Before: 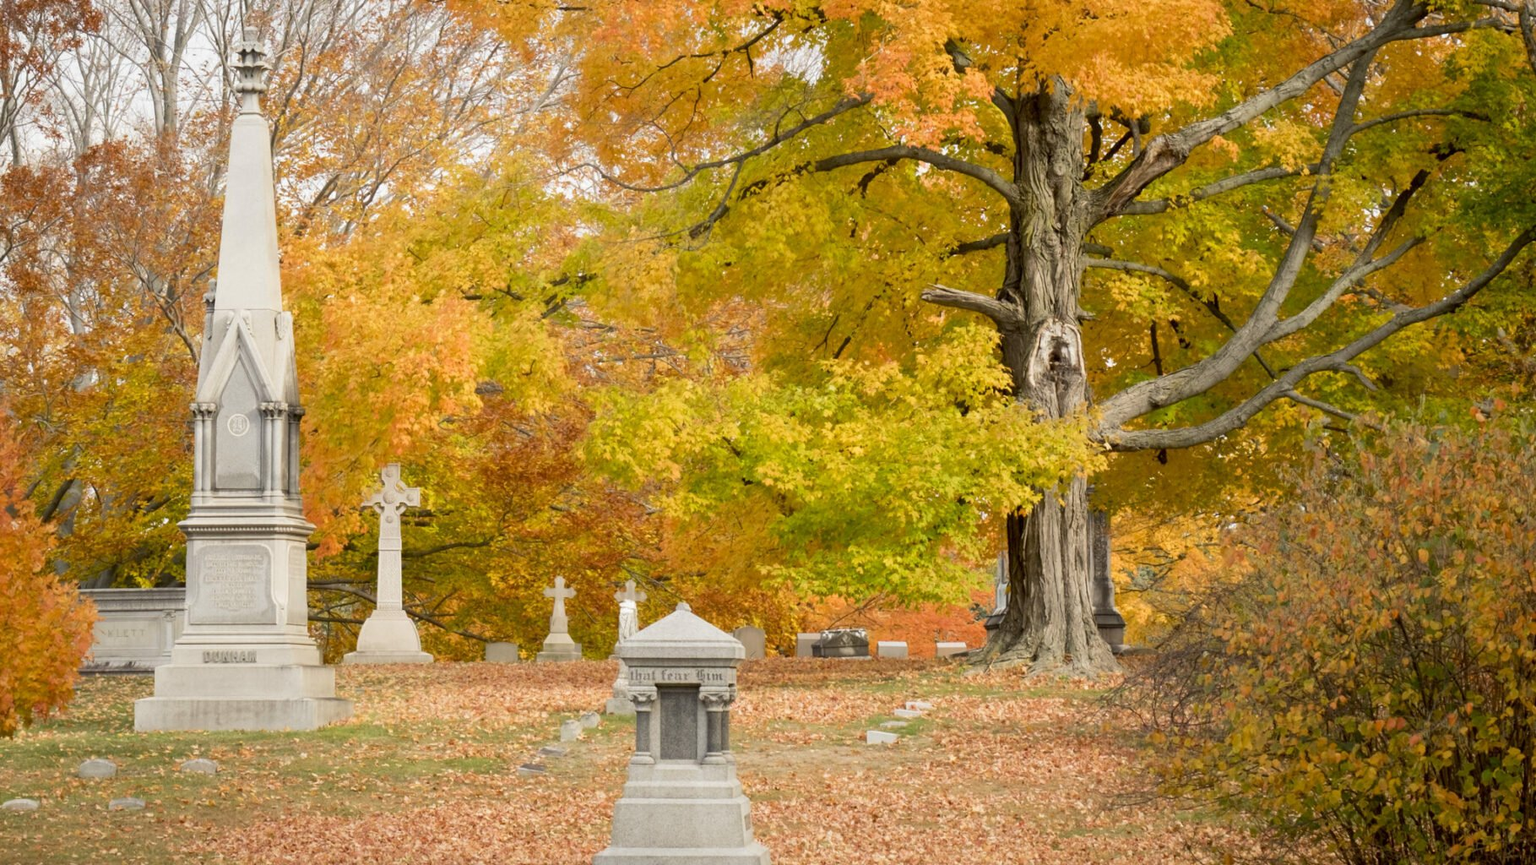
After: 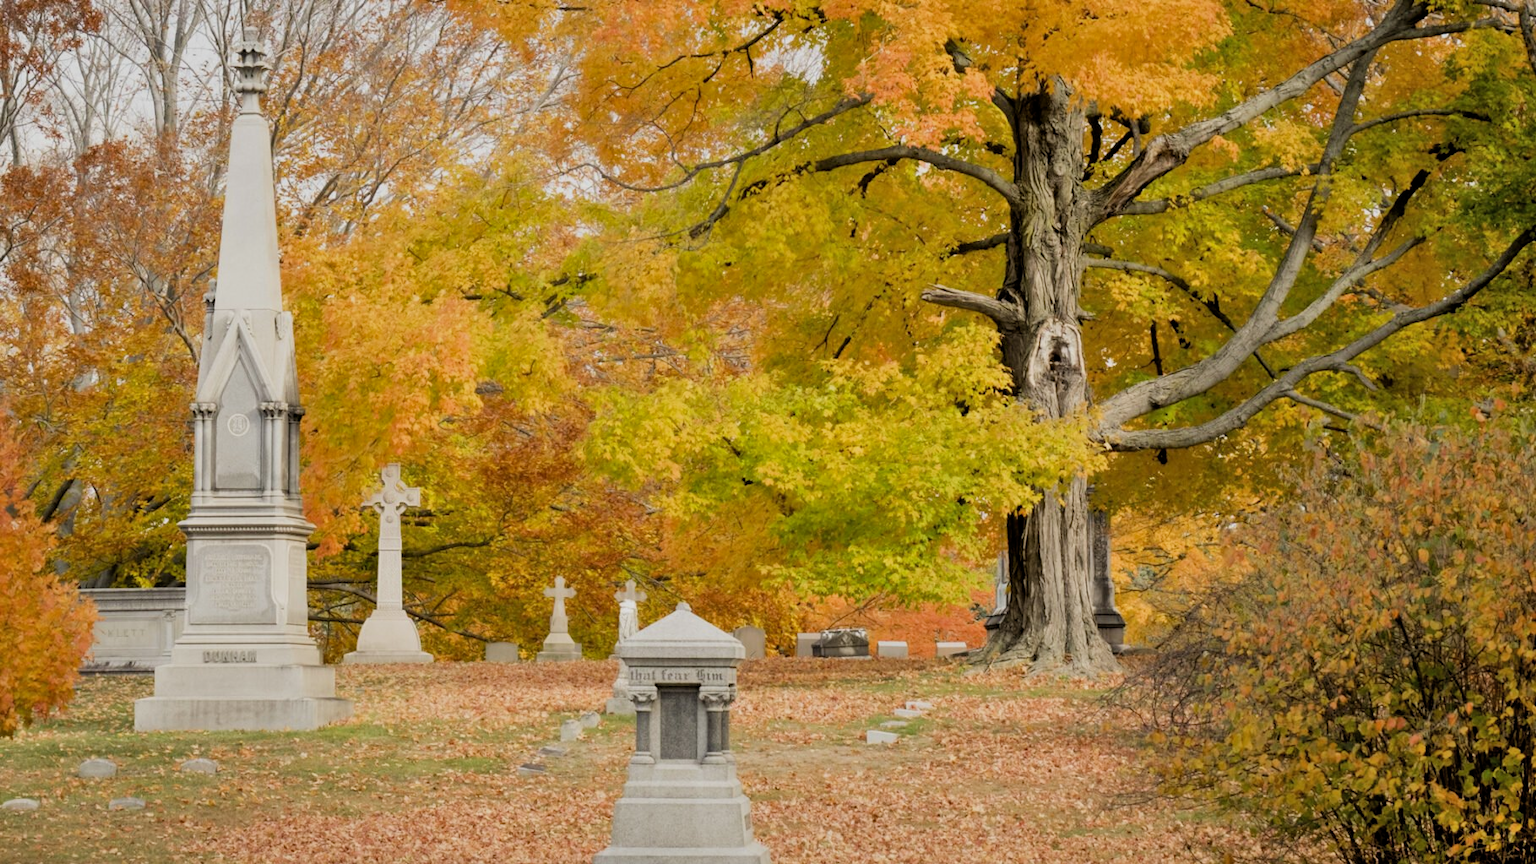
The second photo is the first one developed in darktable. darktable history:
filmic rgb: black relative exposure -7.77 EV, white relative exposure 4.4 EV, target black luminance 0%, hardness 3.76, latitude 50.79%, contrast 1.064, highlights saturation mix 8.78%, shadows ↔ highlights balance -0.233%
shadows and highlights: soften with gaussian
